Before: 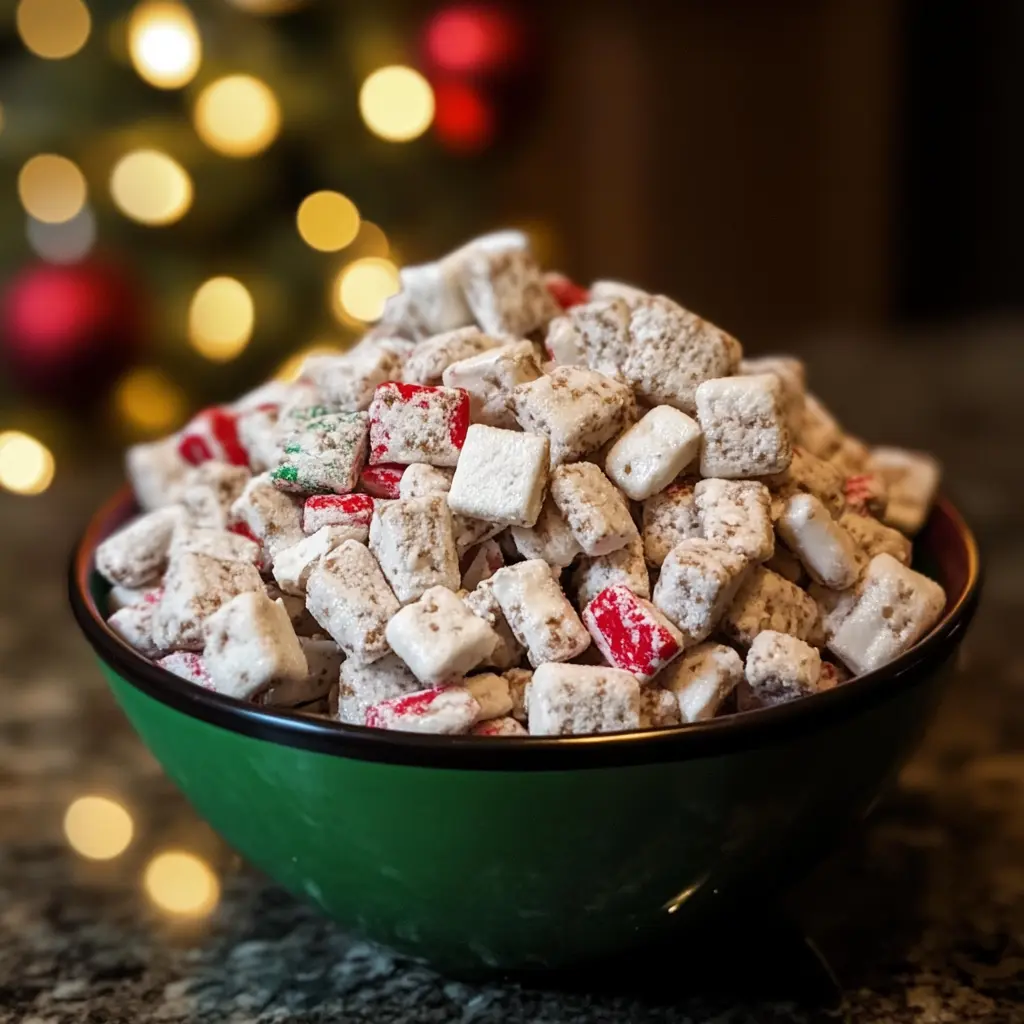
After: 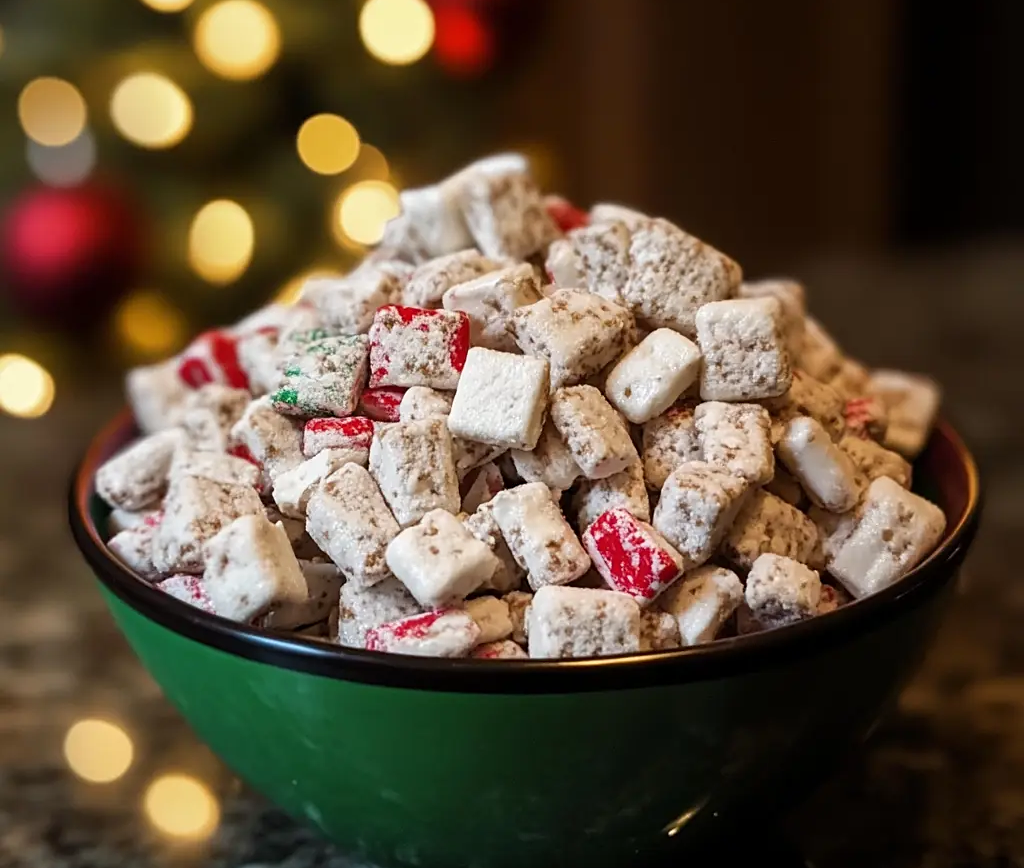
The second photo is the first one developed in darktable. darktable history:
sharpen: amount 0.21
crop: top 7.585%, bottom 7.569%
